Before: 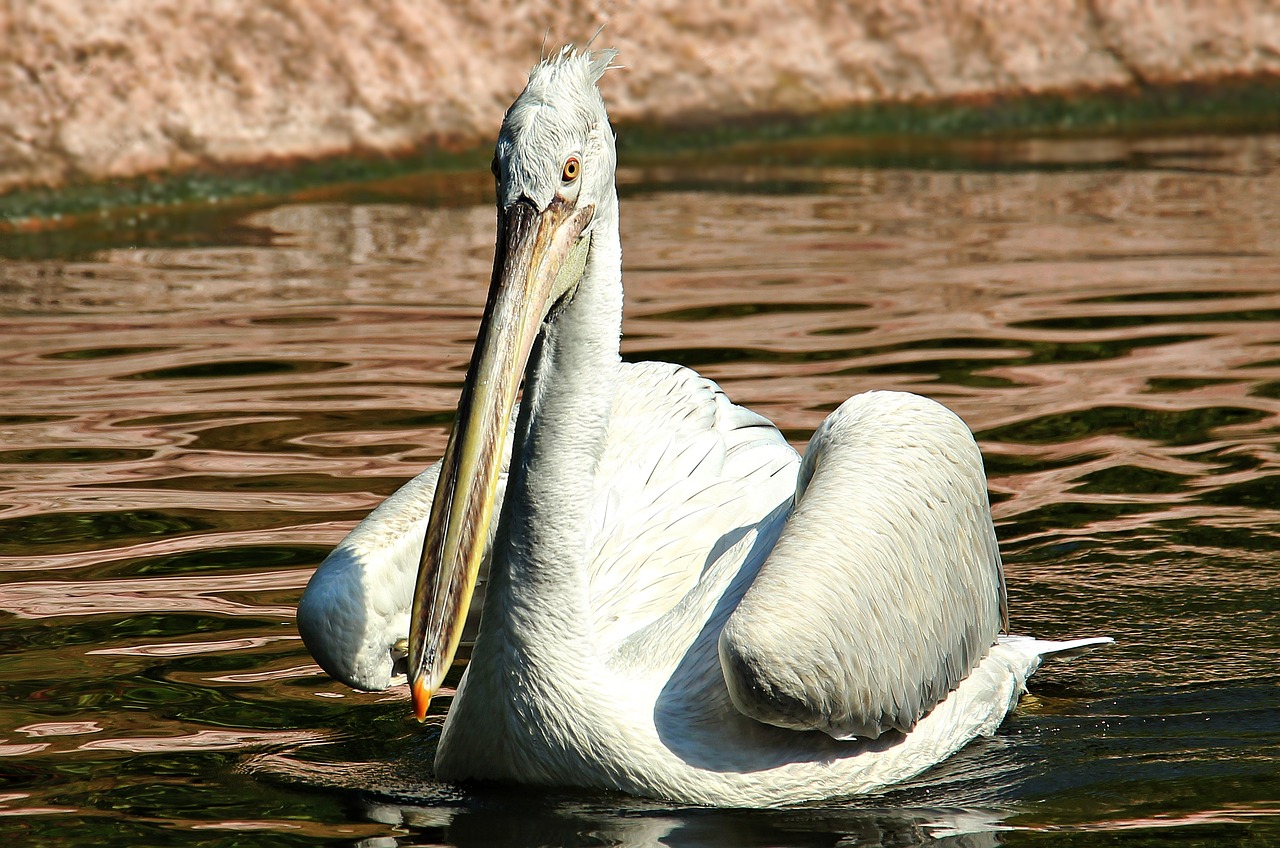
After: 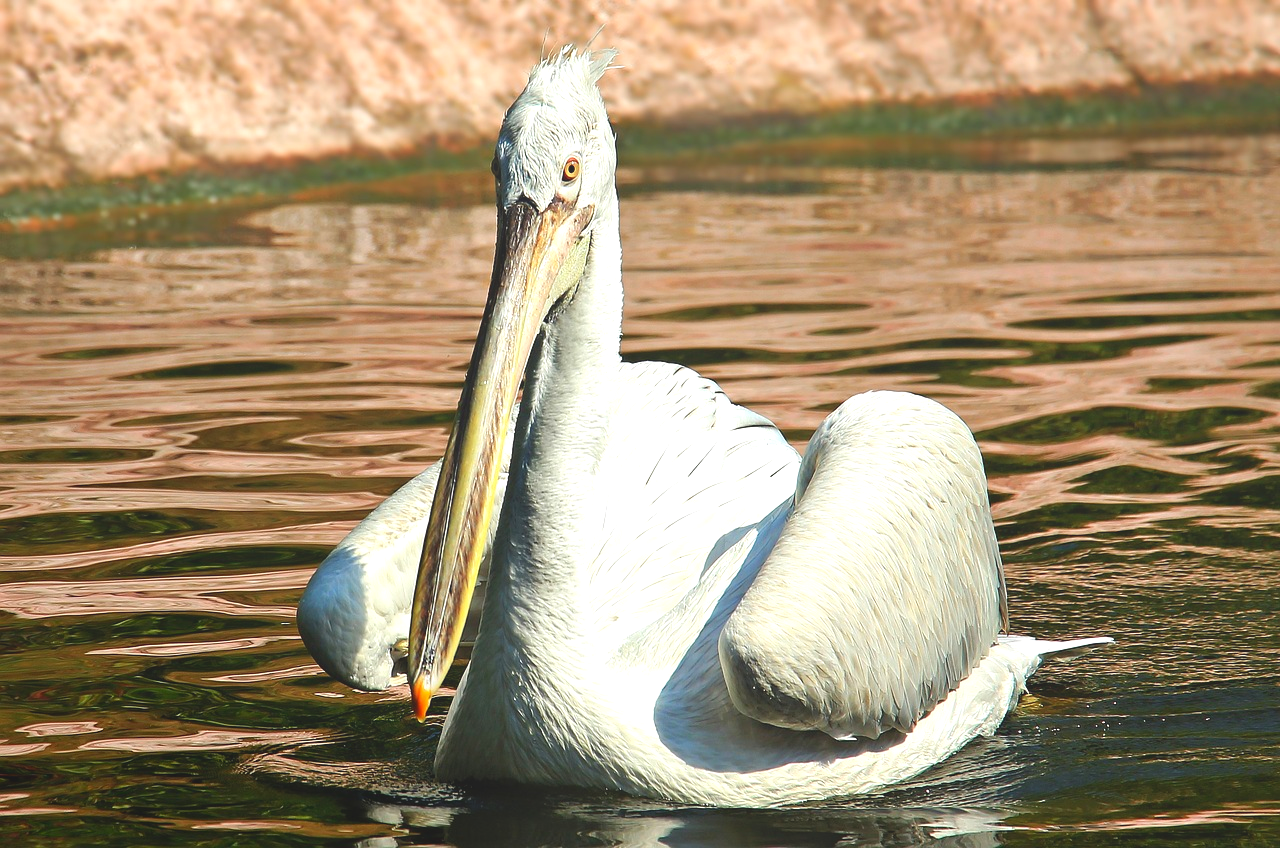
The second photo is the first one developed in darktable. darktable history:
exposure: black level correction 0, exposure 0.7 EV, compensate highlight preservation false
local contrast: detail 71%
